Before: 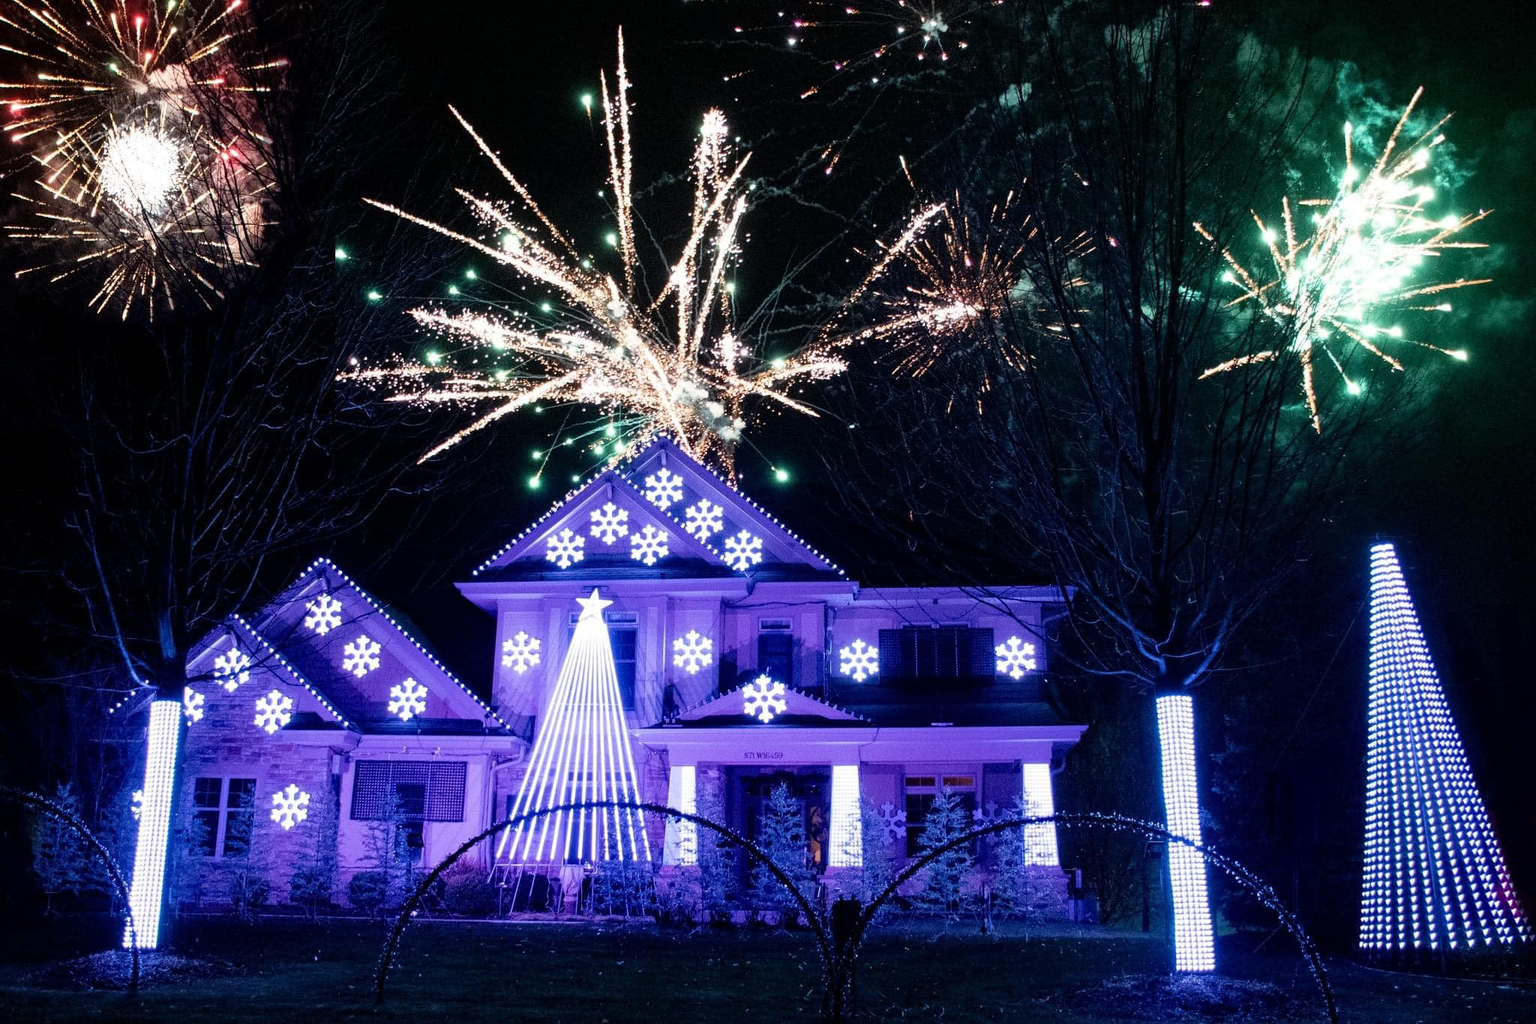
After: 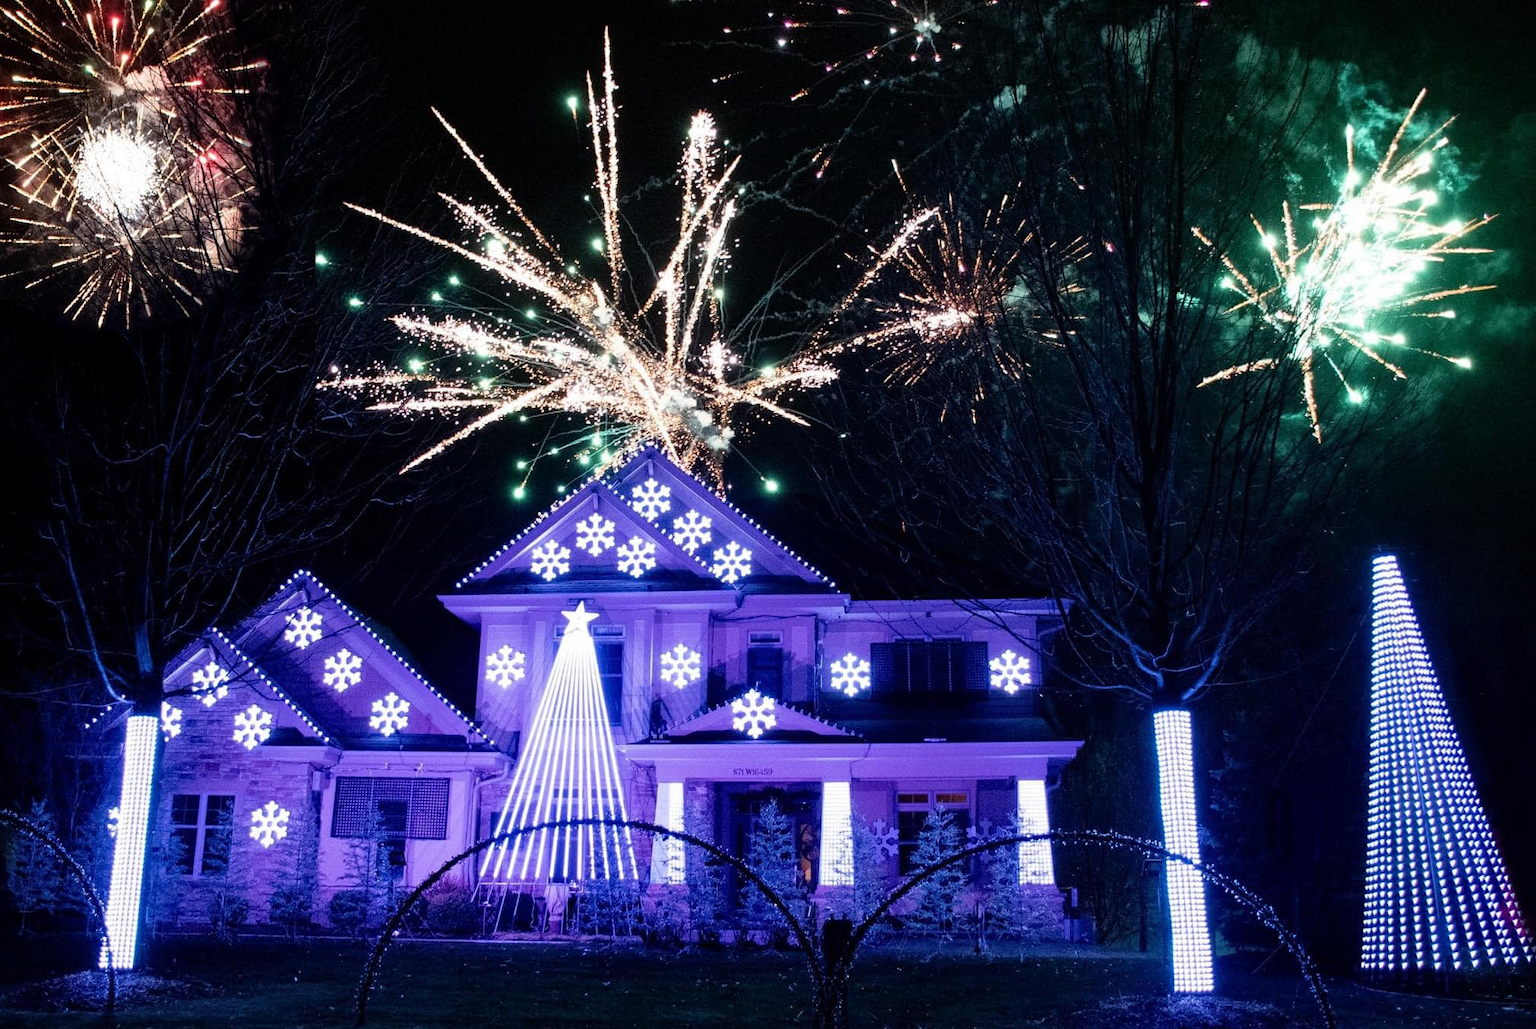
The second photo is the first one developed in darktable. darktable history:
tone equalizer: smoothing diameter 2.15%, edges refinement/feathering 19.4, mask exposure compensation -1.57 EV, filter diffusion 5
crop: left 1.741%, right 0.281%, bottom 1.592%
